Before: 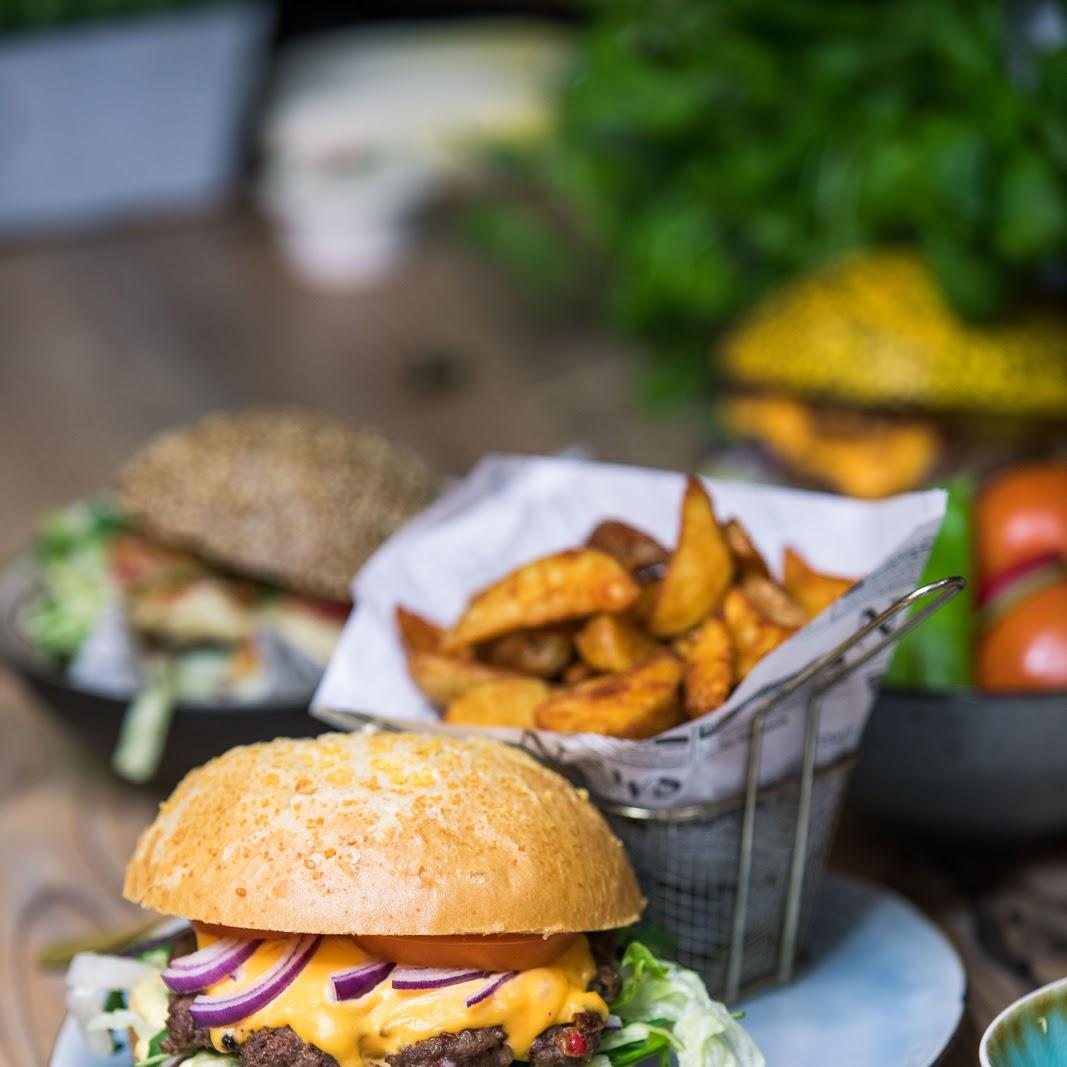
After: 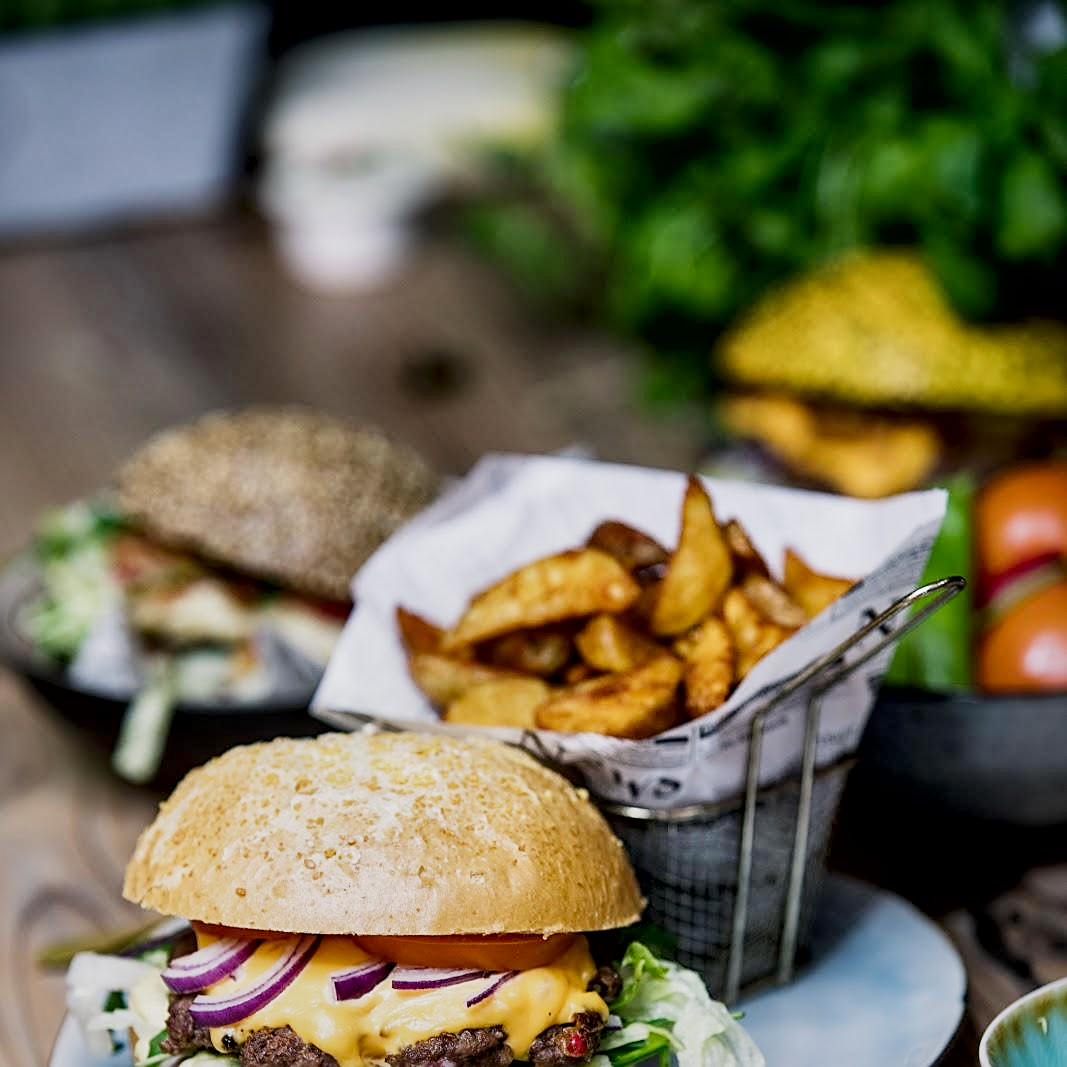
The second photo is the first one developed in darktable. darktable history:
filmic rgb: black relative exposure -7.65 EV, white relative exposure 4.56 EV, threshold 2.95 EV, hardness 3.61, preserve chrominance no, color science v3 (2019), use custom middle-gray values true, enable highlight reconstruction true
local contrast: mode bilateral grid, contrast 69, coarseness 75, detail 180%, midtone range 0.2
sharpen: on, module defaults
